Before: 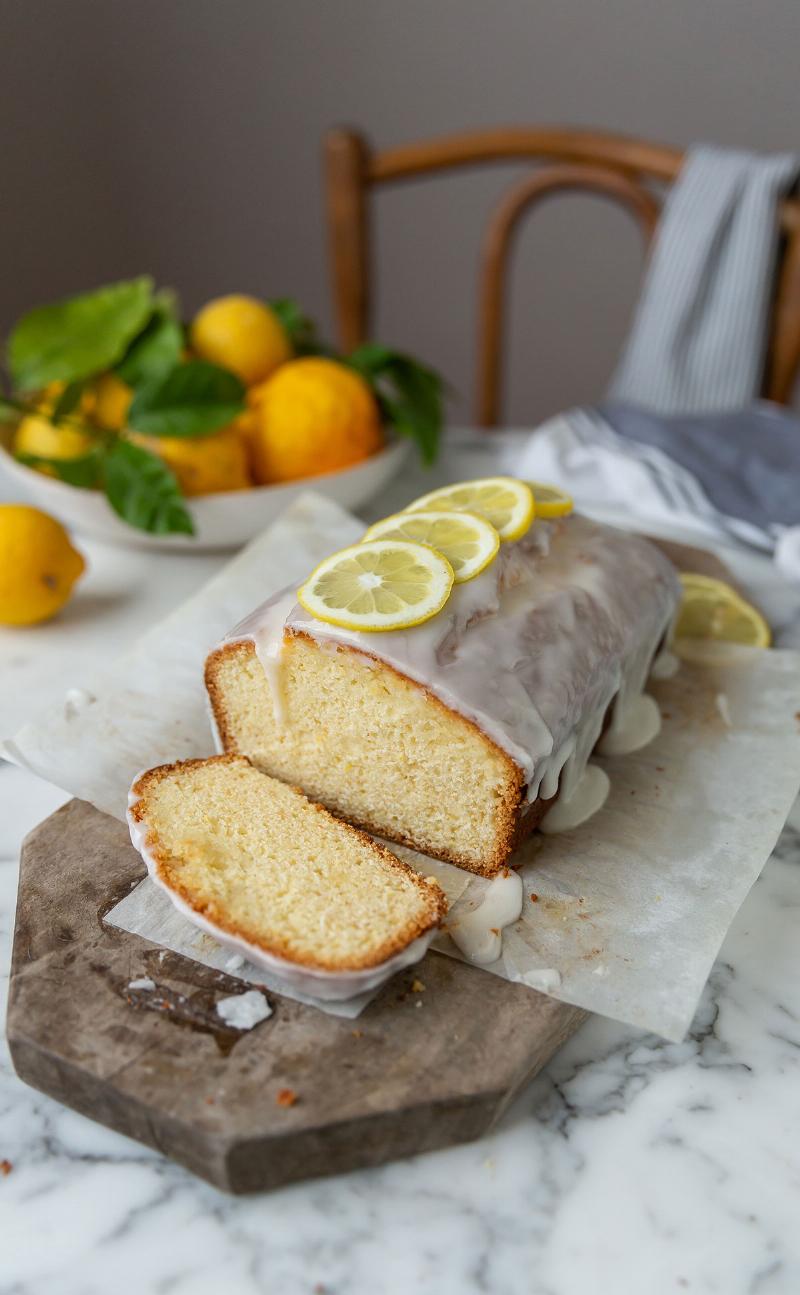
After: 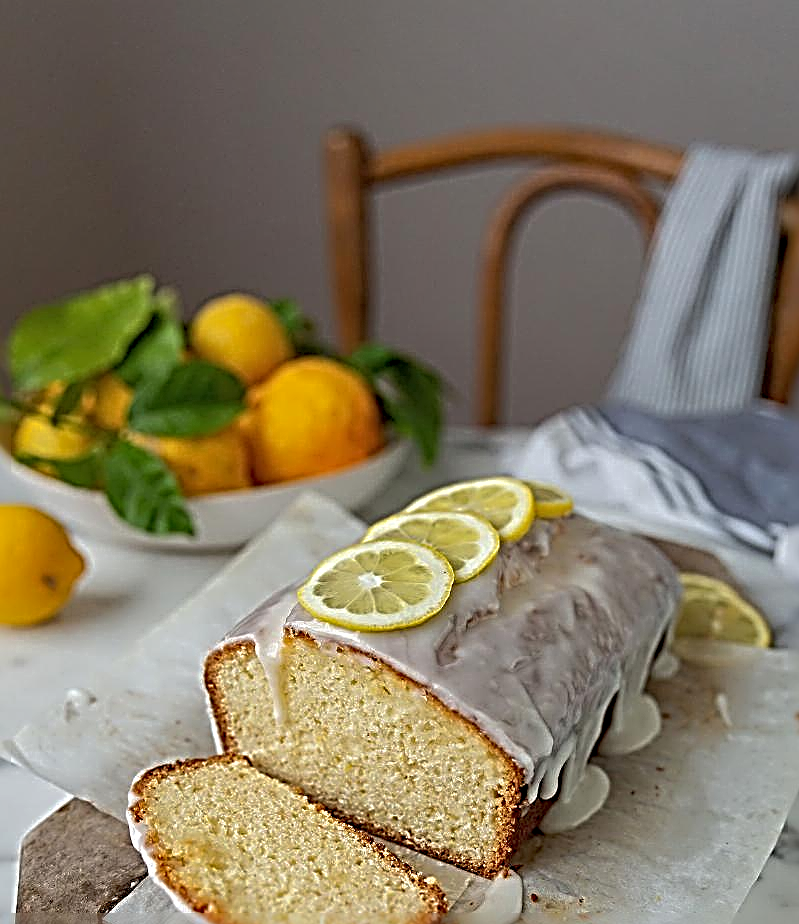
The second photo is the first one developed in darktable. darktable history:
crop: bottom 28.576%
shadows and highlights: on, module defaults
sharpen: radius 4.001, amount 2
